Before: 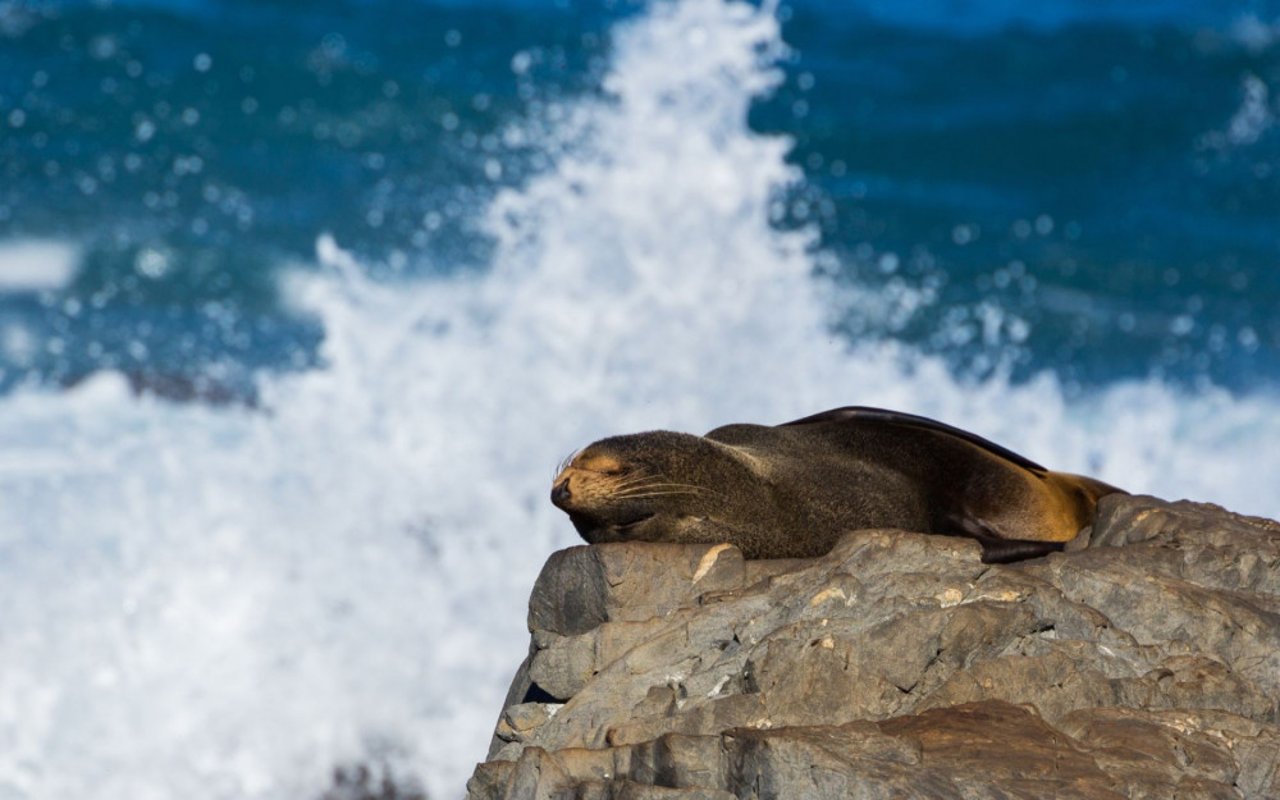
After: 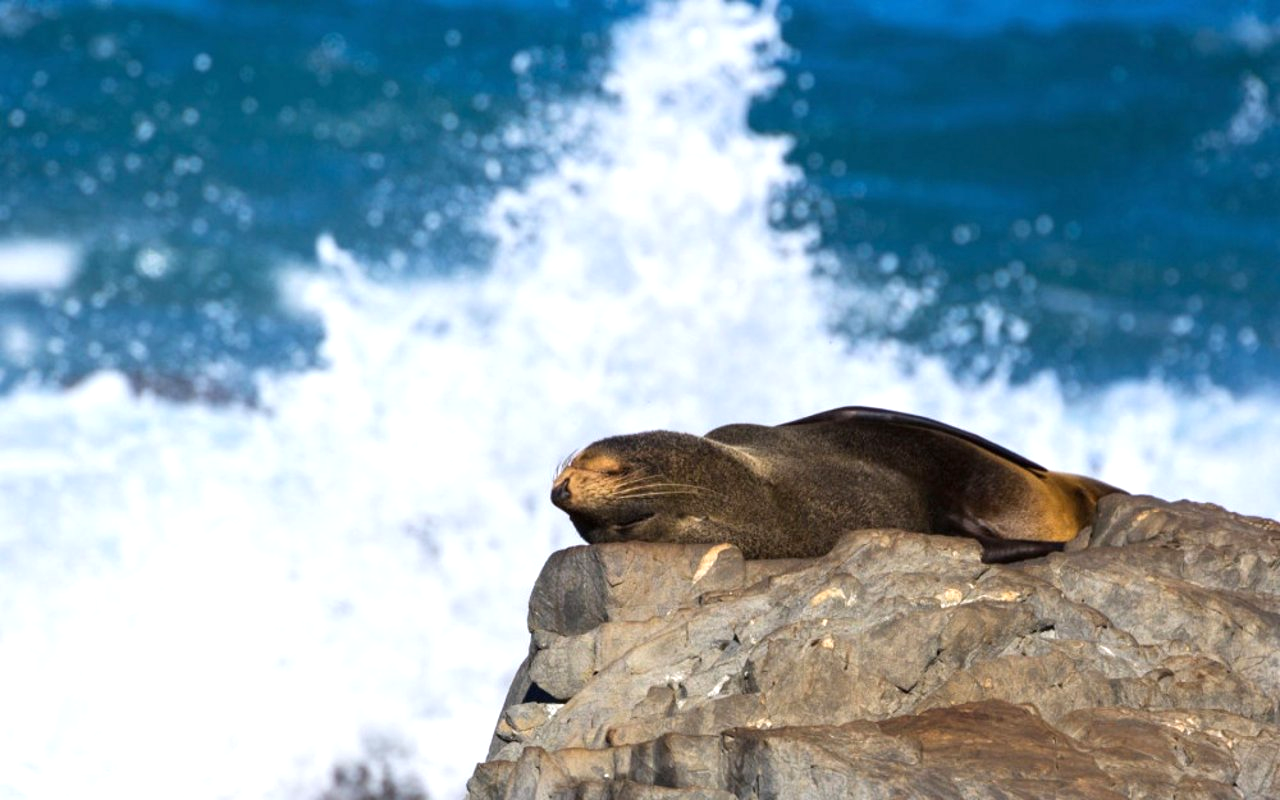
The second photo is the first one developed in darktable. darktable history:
white balance: red 1.004, blue 1.024
exposure: exposure 0.6 EV, compensate highlight preservation false
